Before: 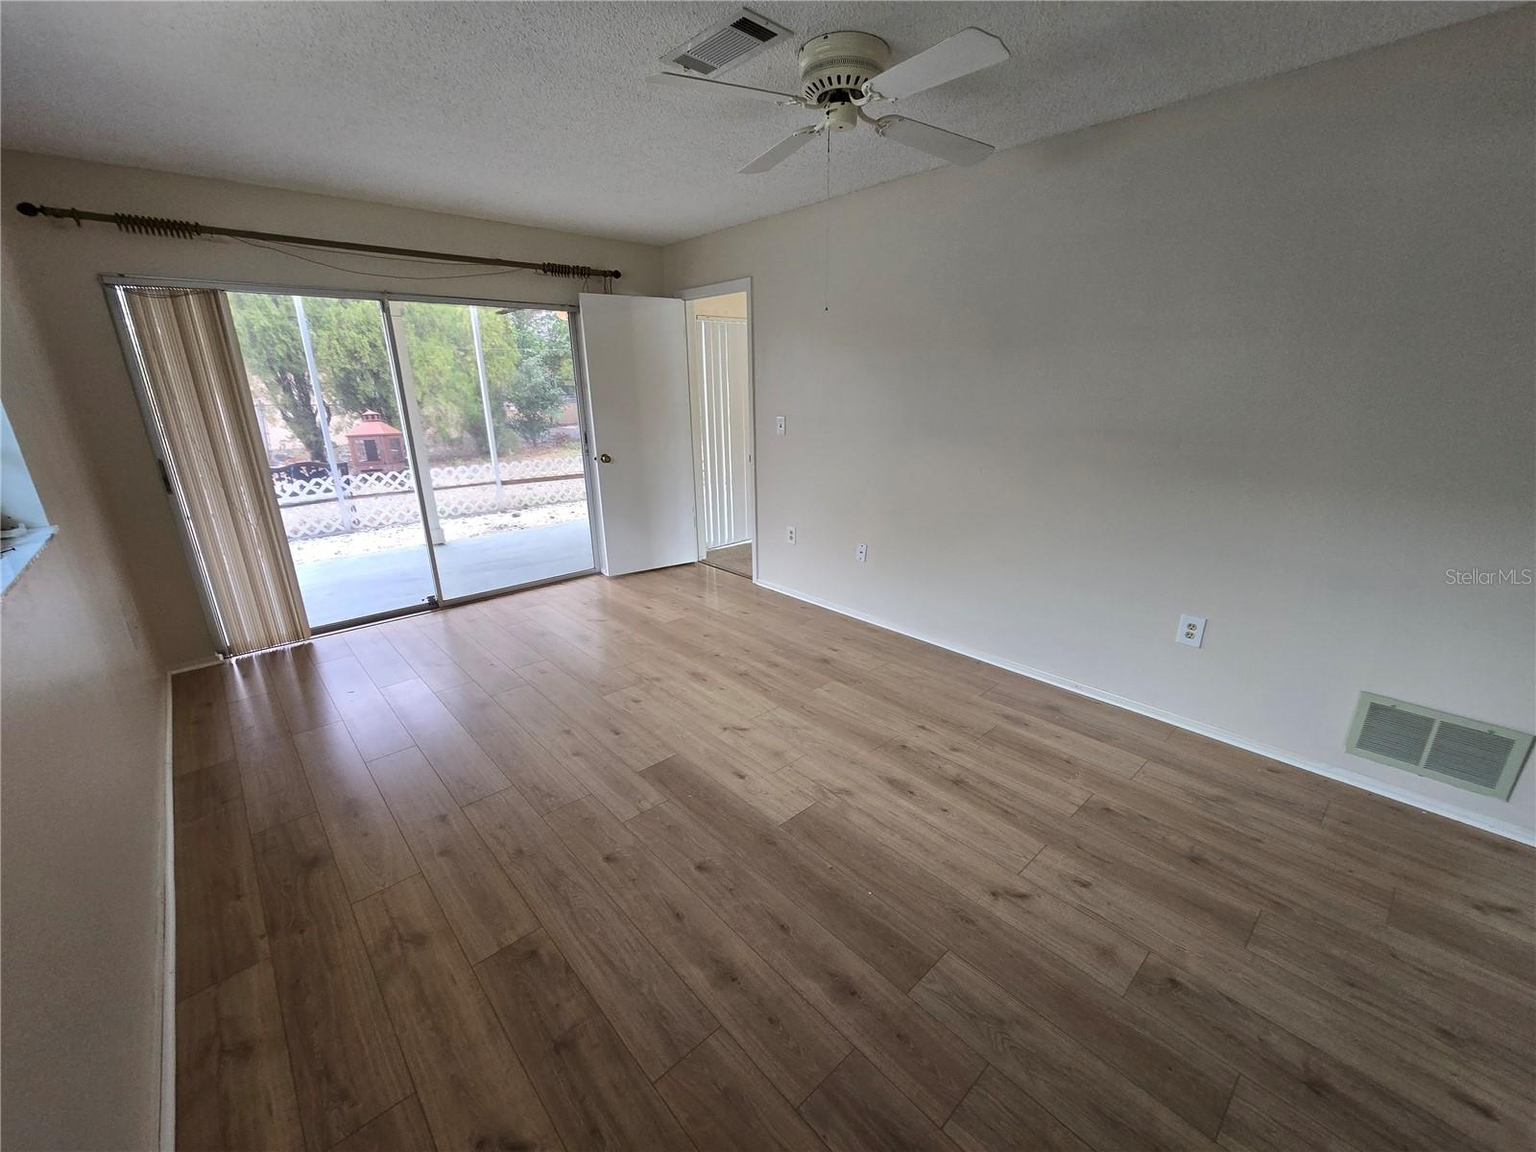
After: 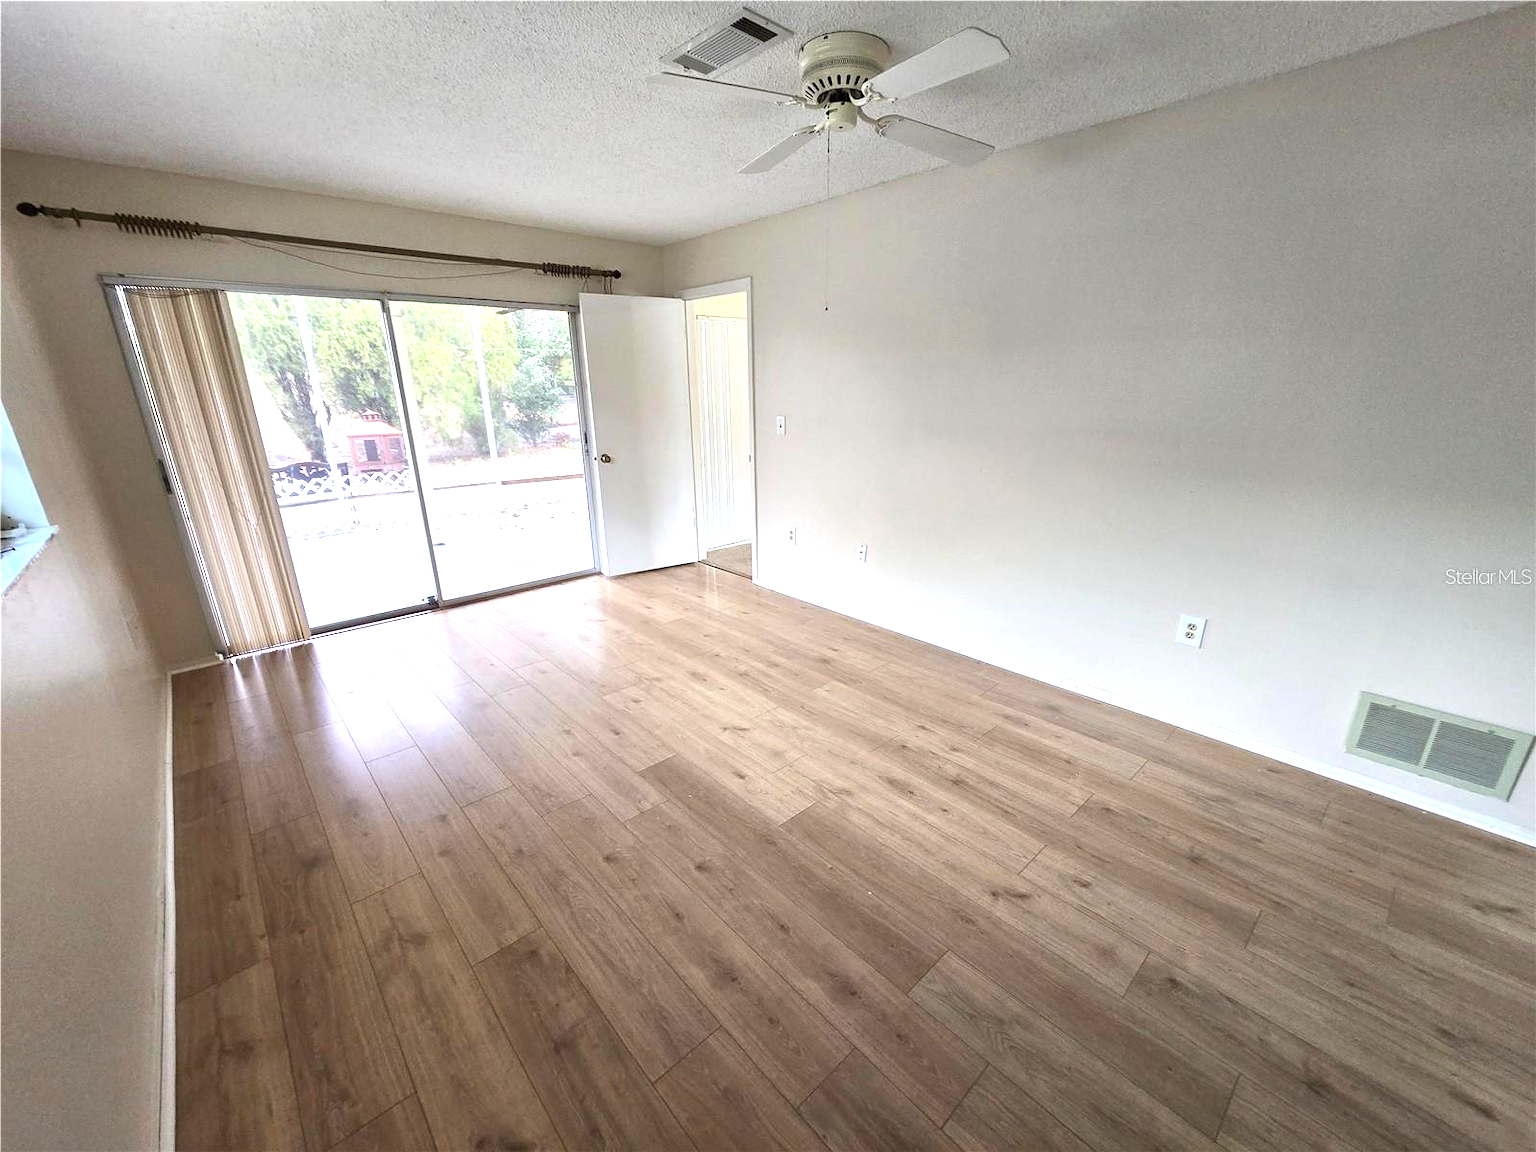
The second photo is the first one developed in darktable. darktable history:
levels: levels [0, 0.492, 0.984]
exposure: black level correction 0, exposure 1.1 EV, compensate highlight preservation false
